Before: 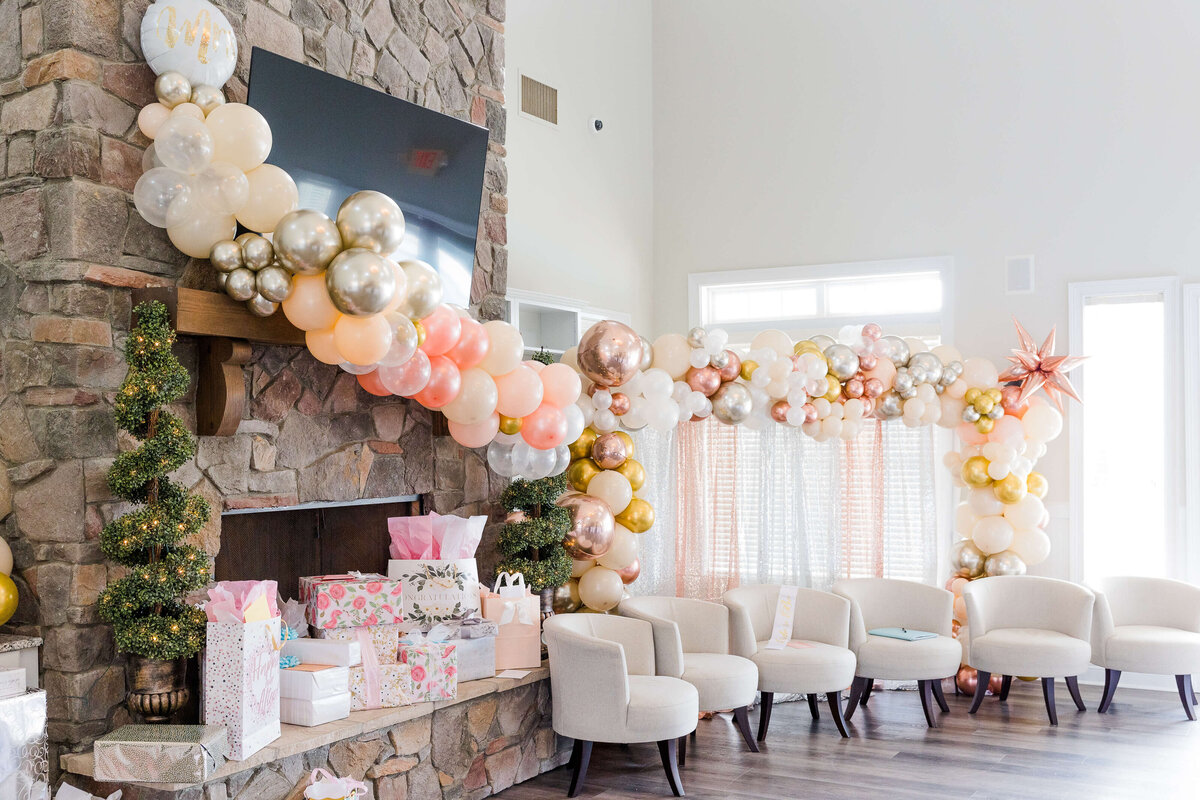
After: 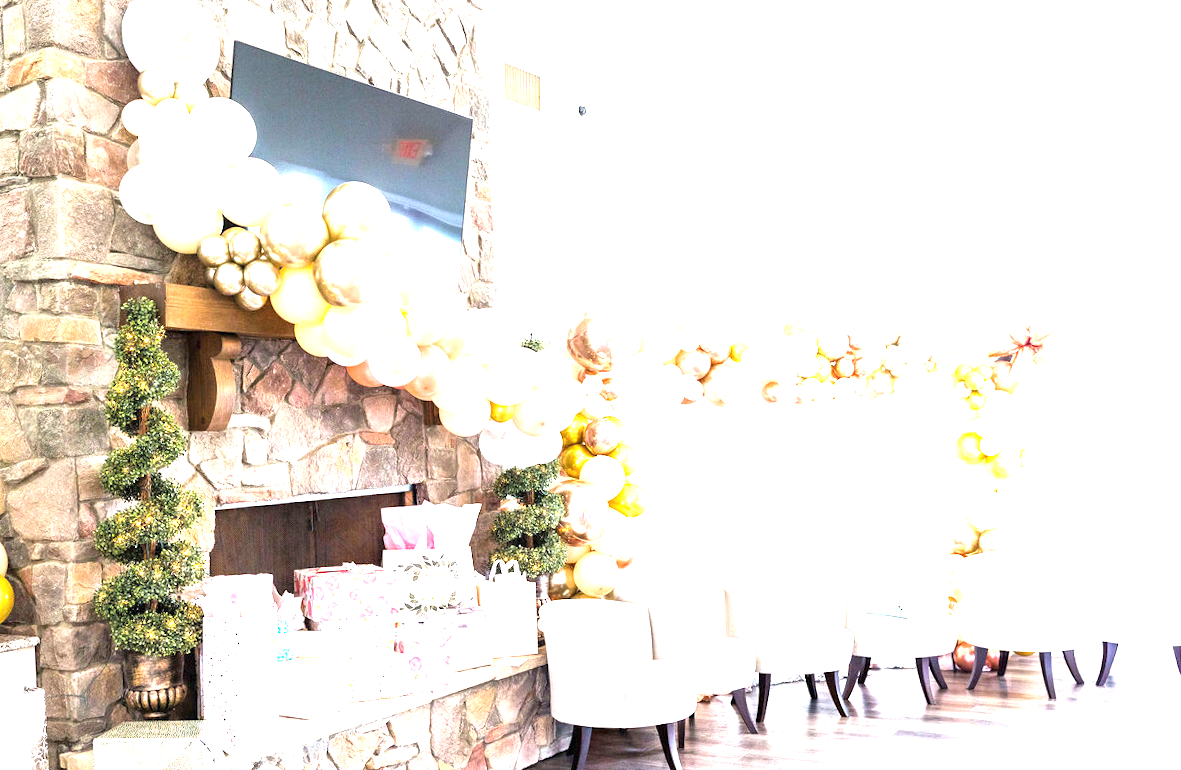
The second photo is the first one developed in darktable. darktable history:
exposure: exposure 2.003 EV, compensate highlight preservation false
rotate and perspective: rotation -1.42°, crop left 0.016, crop right 0.984, crop top 0.035, crop bottom 0.965
